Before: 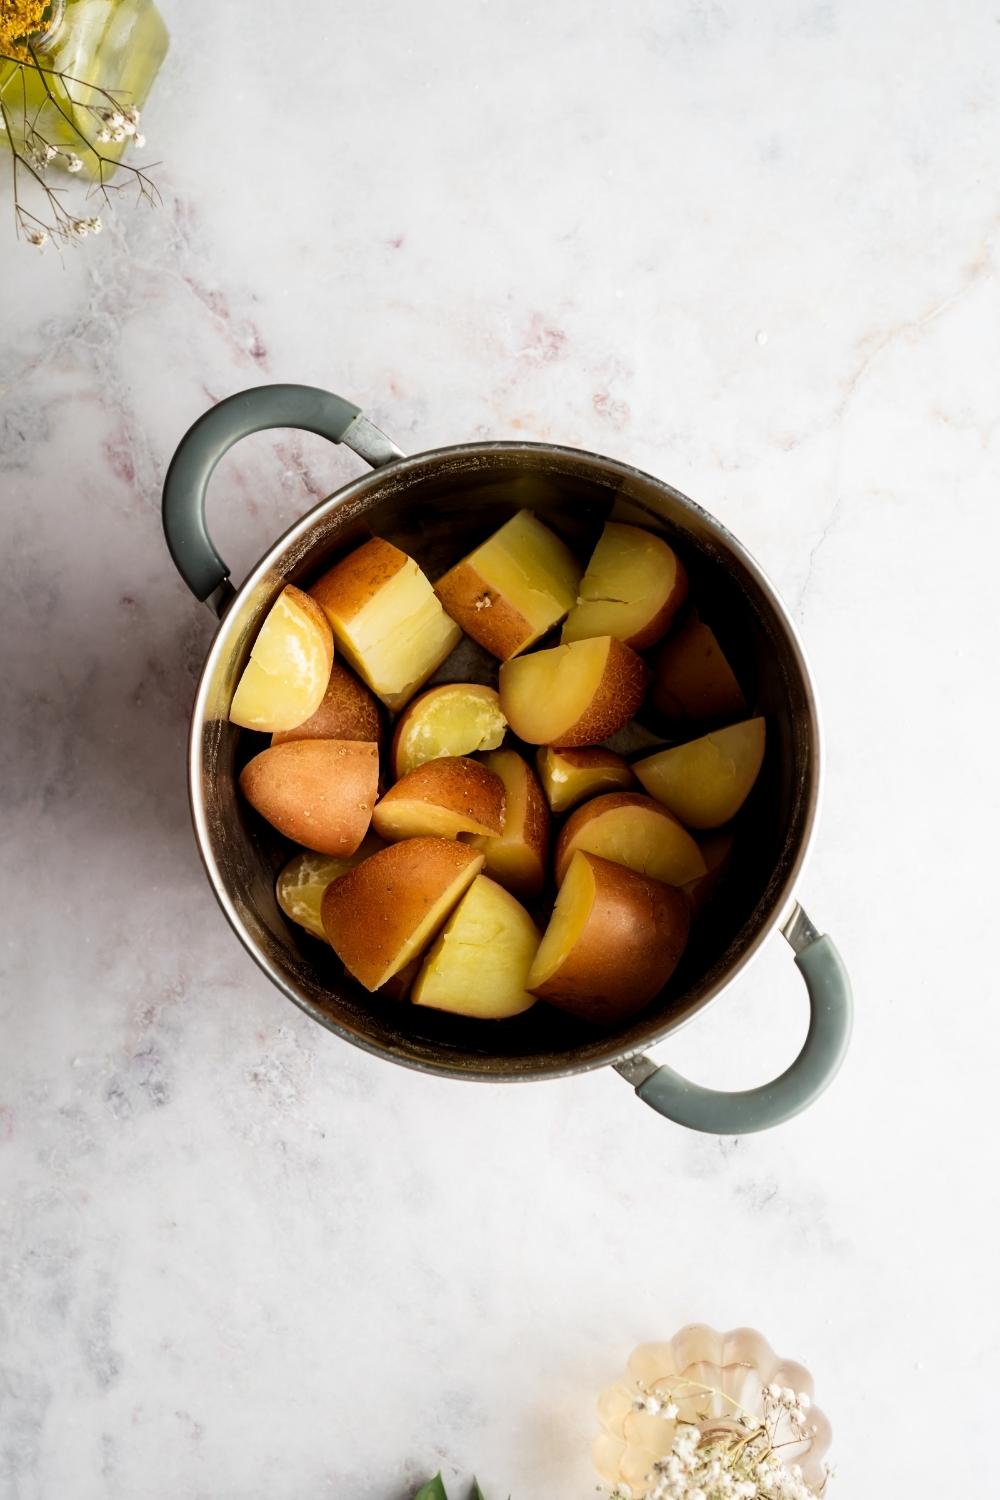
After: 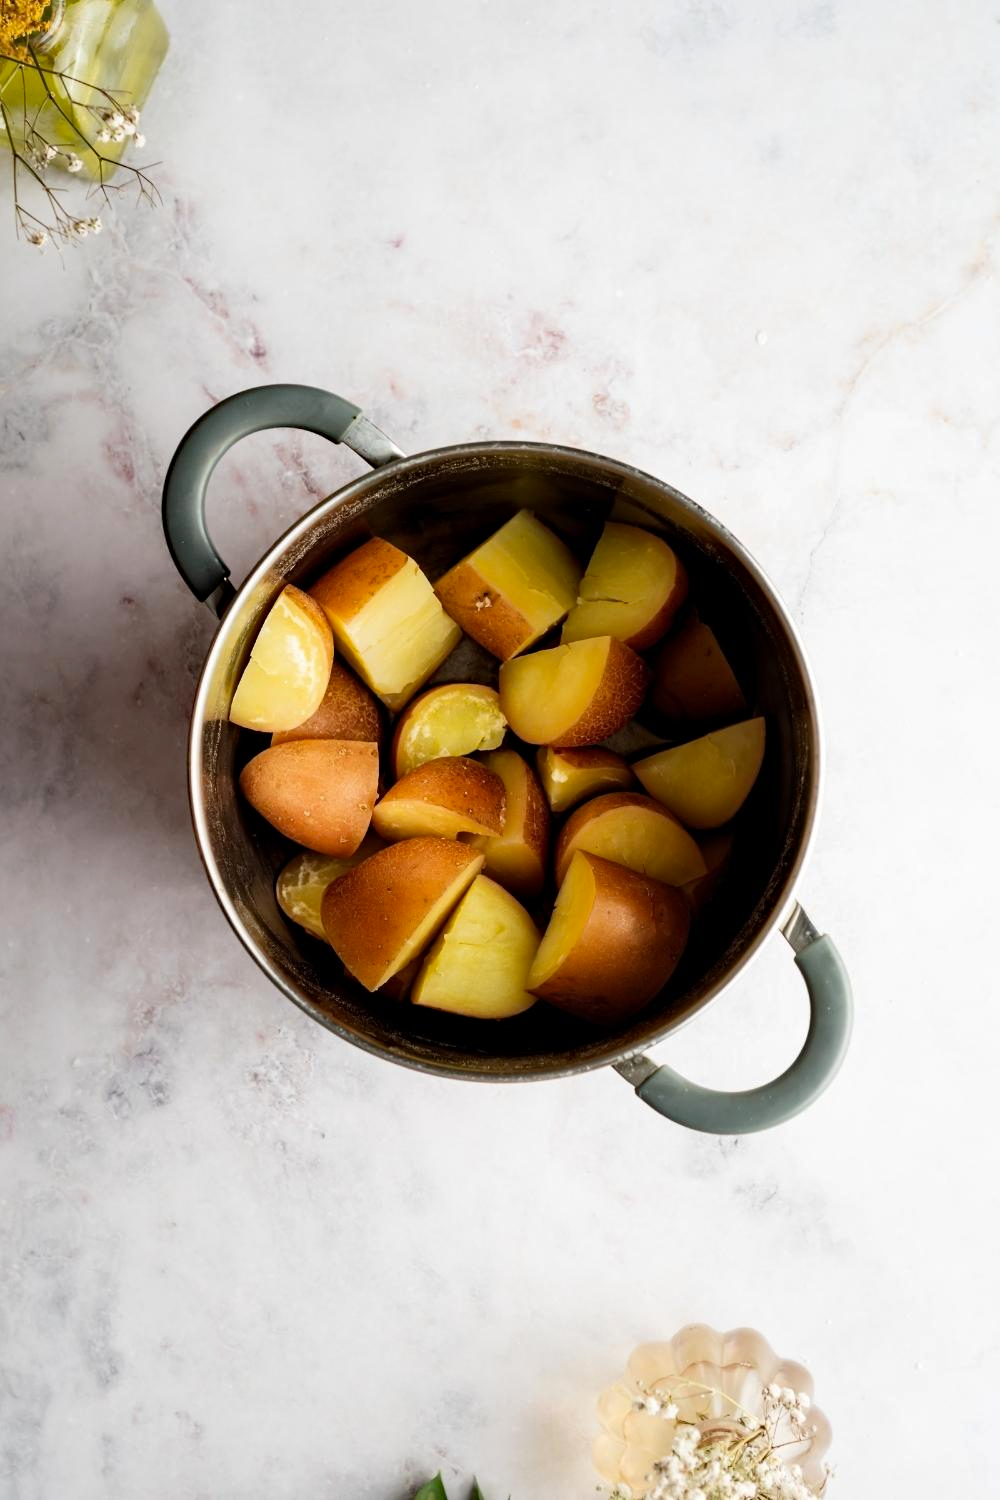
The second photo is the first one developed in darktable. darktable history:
exposure: compensate exposure bias true, compensate highlight preservation false
haze removal: strength 0.3, distance 0.253, adaptive false
tone equalizer: edges refinement/feathering 500, mask exposure compensation -1.57 EV, preserve details guided filter
